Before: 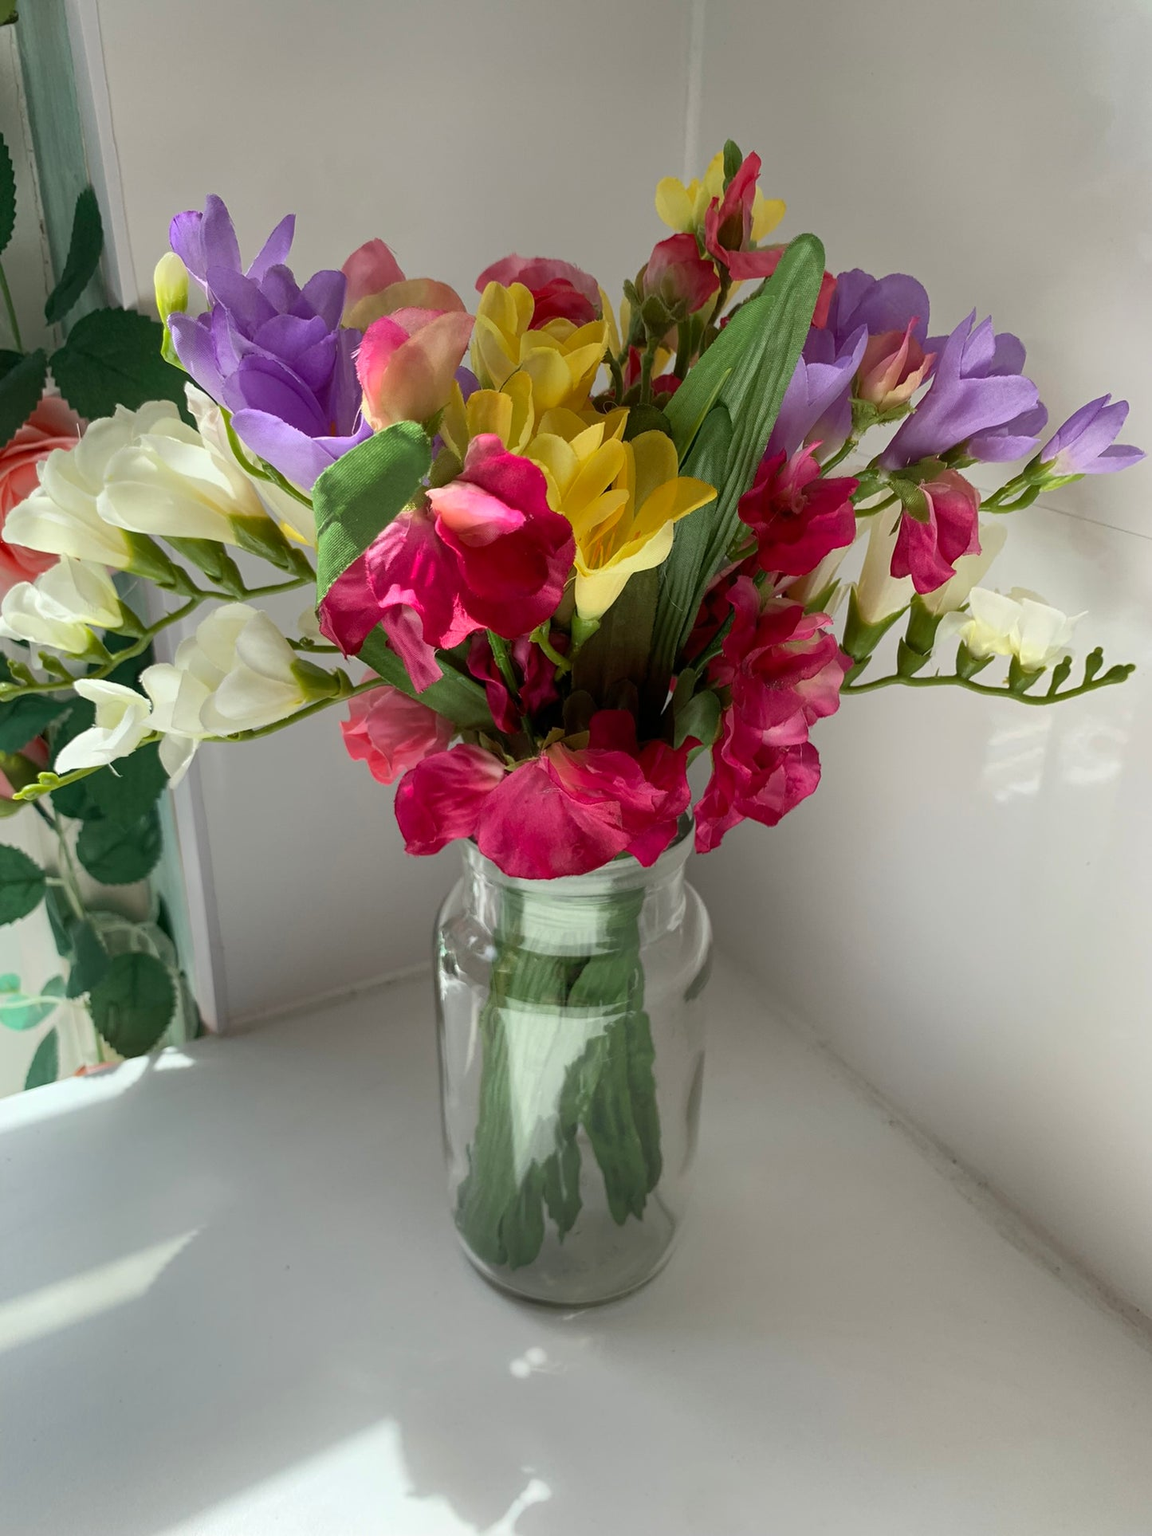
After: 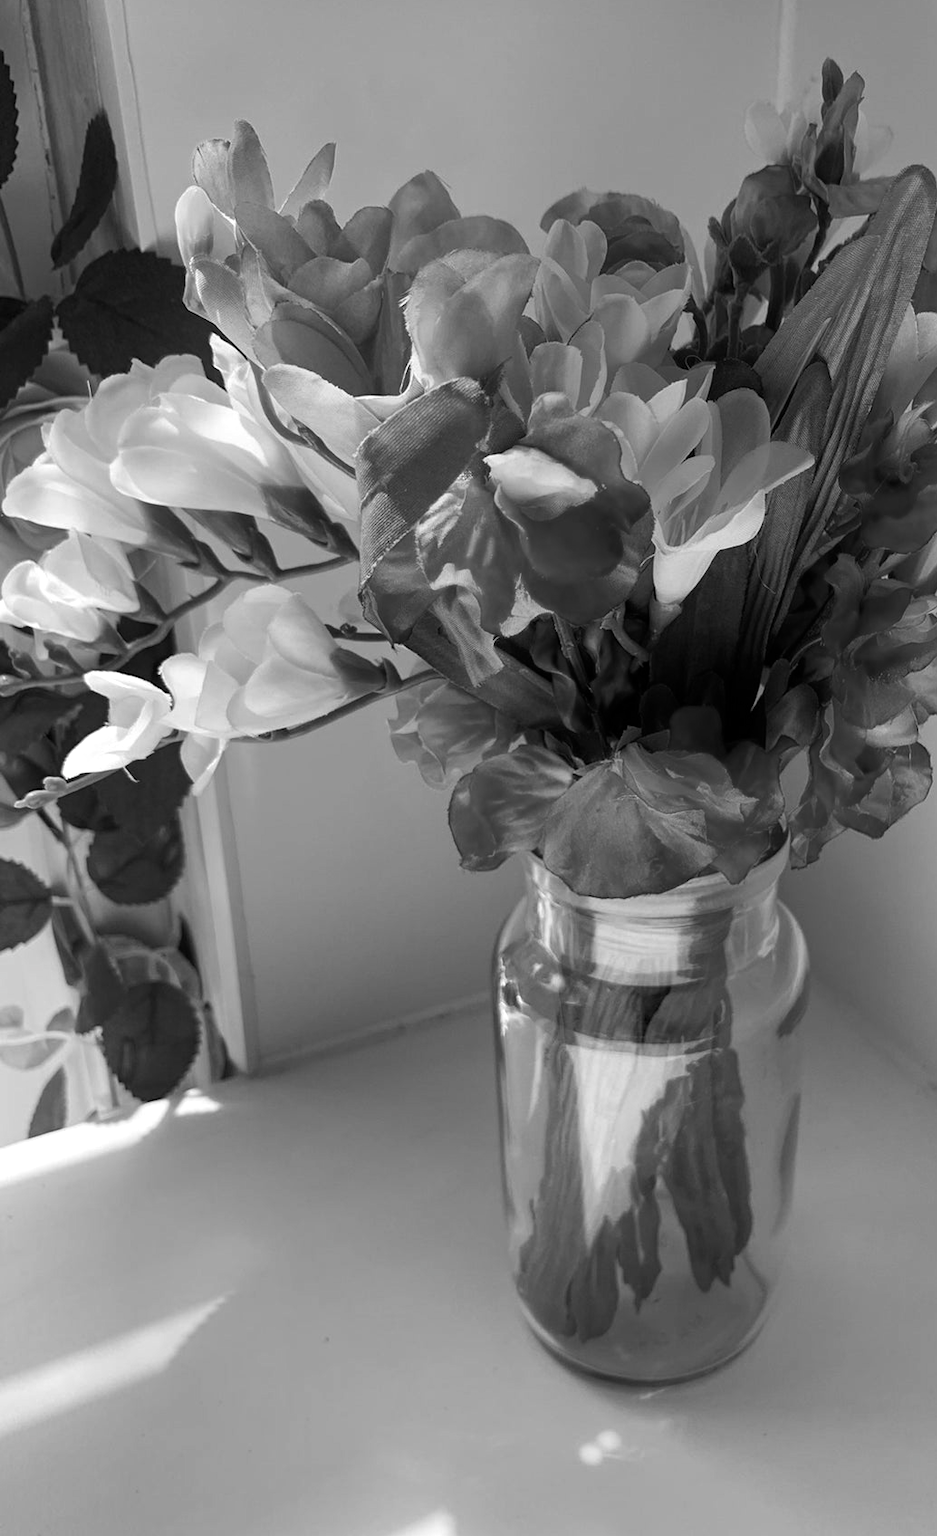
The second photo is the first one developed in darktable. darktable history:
color calibration: output gray [0.31, 0.36, 0.33, 0], gray › normalize channels true, illuminant same as pipeline (D50), adaptation XYZ, x 0.346, y 0.359, gamut compression 0
crop: top 5.803%, right 27.864%, bottom 5.804%
color balance rgb: linear chroma grading › global chroma 10%, global vibrance 10%, contrast 15%, saturation formula JzAzBz (2021)
